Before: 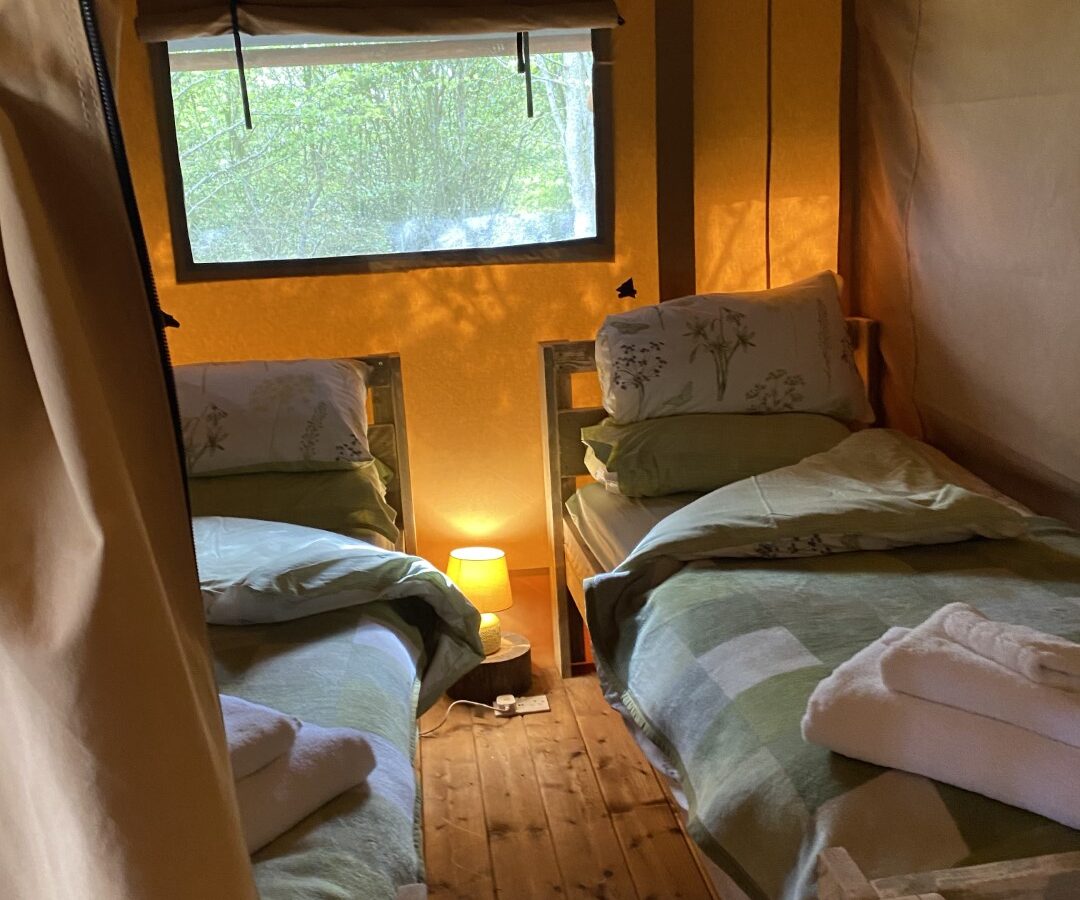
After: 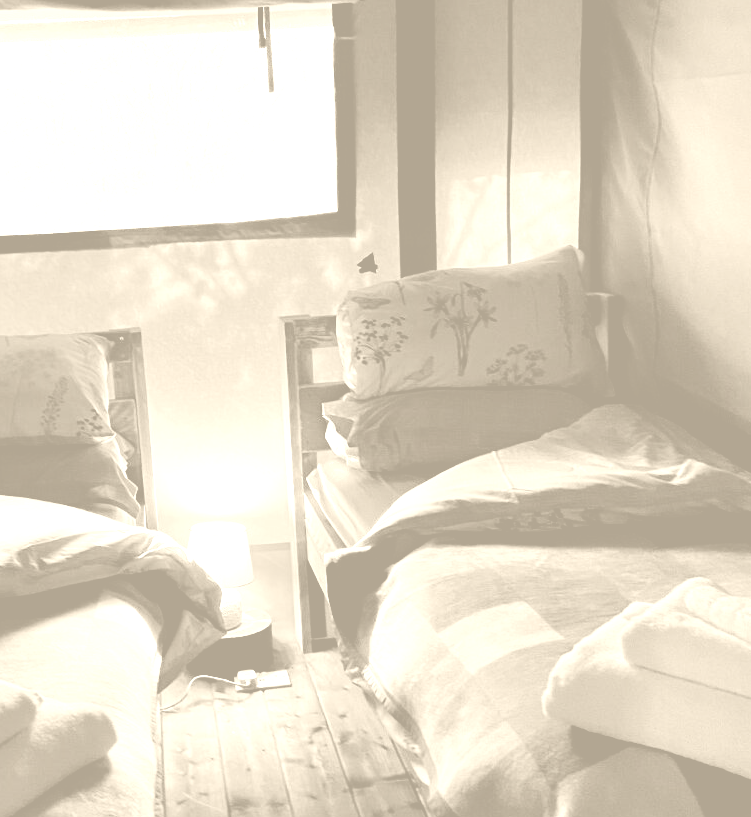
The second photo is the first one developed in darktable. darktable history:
exposure: exposure 0.127 EV, compensate highlight preservation false
crop and rotate: left 24.034%, top 2.838%, right 6.406%, bottom 6.299%
filmic rgb: black relative exposure -5 EV, white relative exposure 3.5 EV, hardness 3.19, contrast 1.4, highlights saturation mix -50%
color zones: curves: ch0 [(0.25, 0.5) (0.423, 0.5) (0.443, 0.5) (0.521, 0.756) (0.568, 0.5) (0.576, 0.5) (0.75, 0.5)]; ch1 [(0.25, 0.5) (0.423, 0.5) (0.443, 0.5) (0.539, 0.873) (0.624, 0.565) (0.631, 0.5) (0.75, 0.5)]
colorize: hue 36°, saturation 71%, lightness 80.79%
levels: levels [0.016, 0.5, 0.996]
white balance: red 0.766, blue 1.537
